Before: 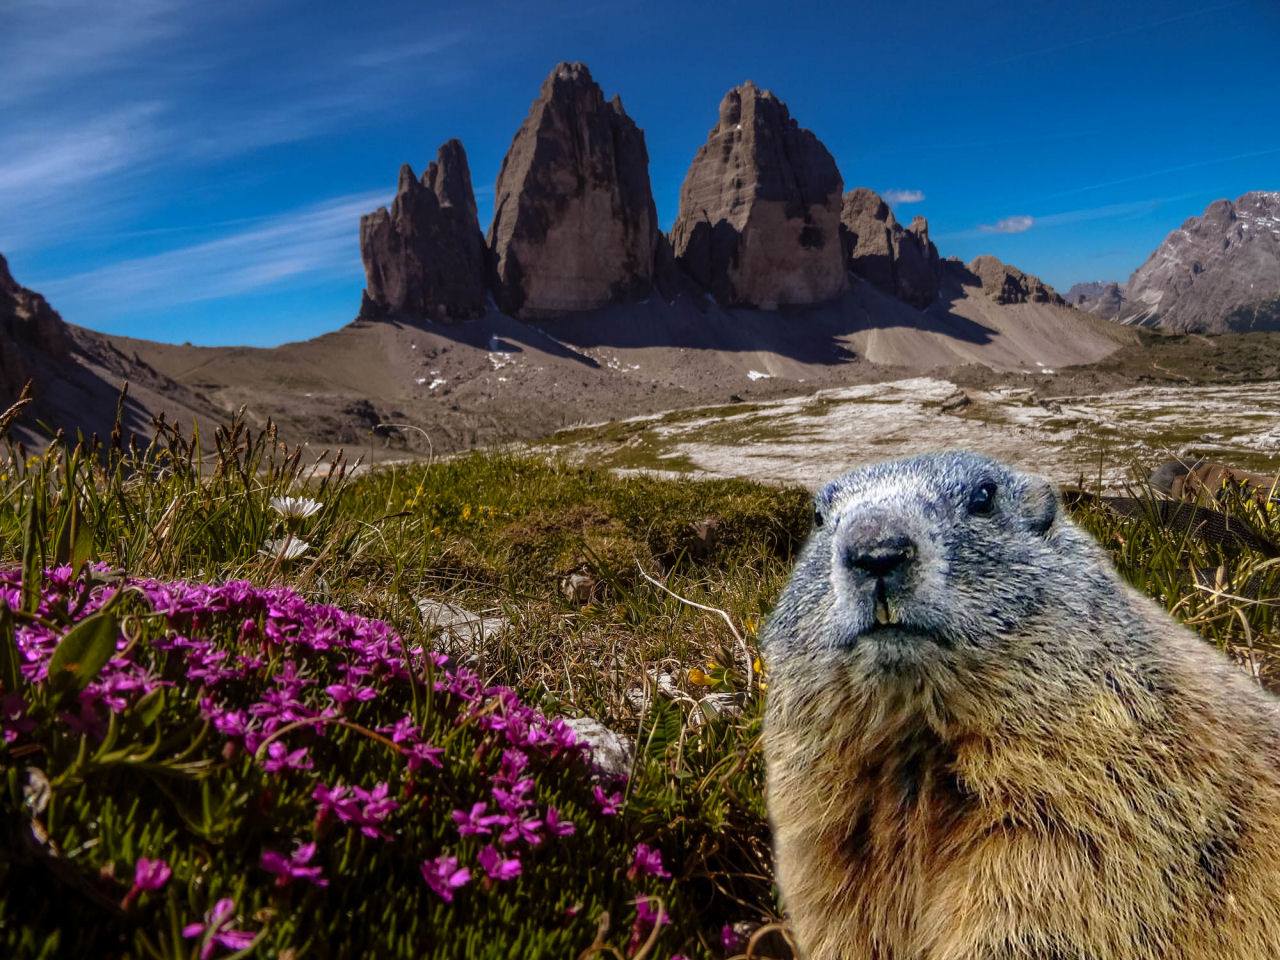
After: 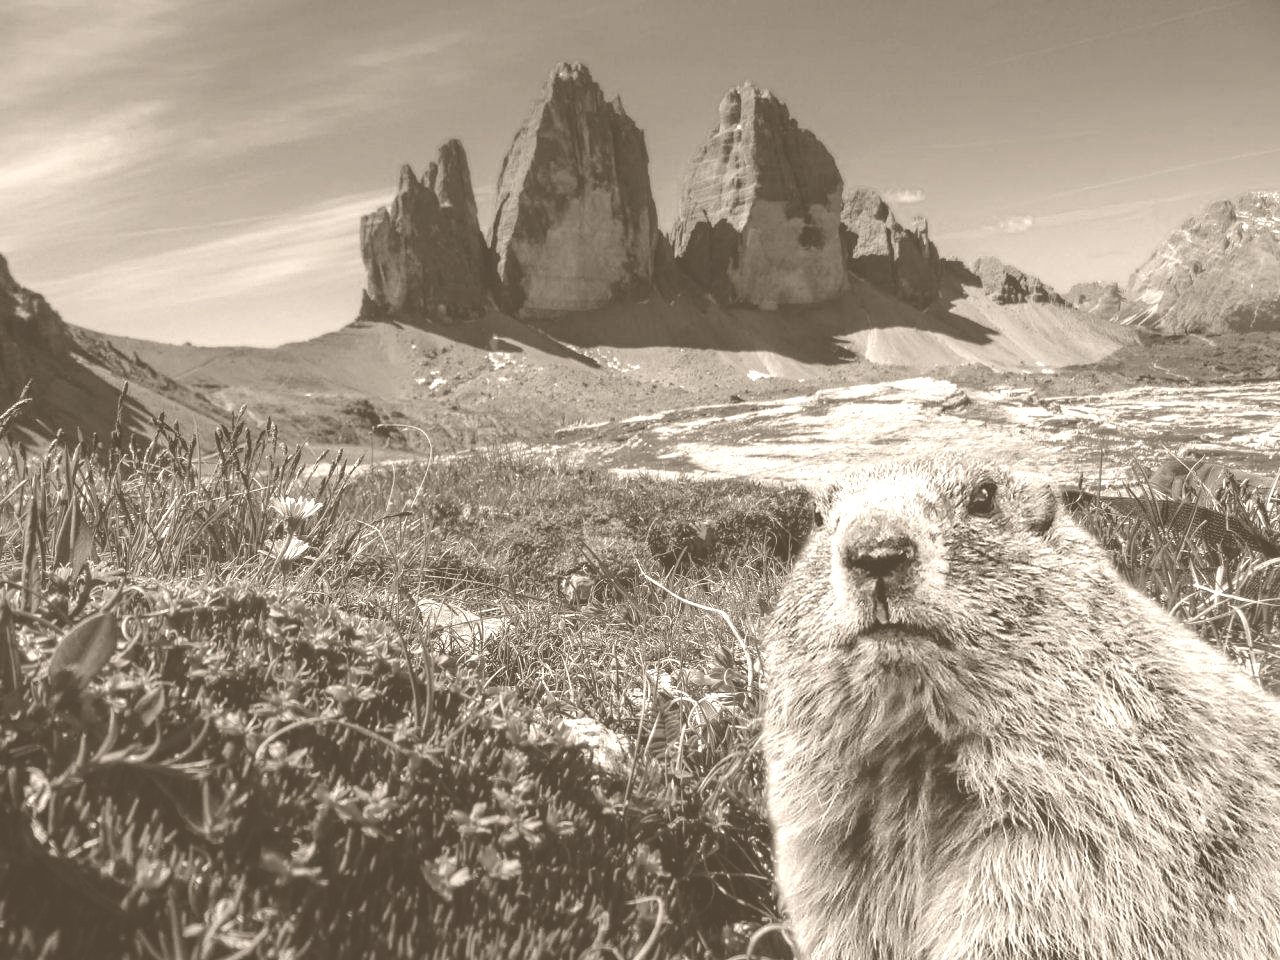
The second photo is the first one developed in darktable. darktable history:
colorize: hue 34.49°, saturation 35.33%, source mix 100%, version 1
color balance: mode lift, gamma, gain (sRGB), lift [1, 0.99, 1.01, 0.992], gamma [1, 1.037, 0.974, 0.963]
